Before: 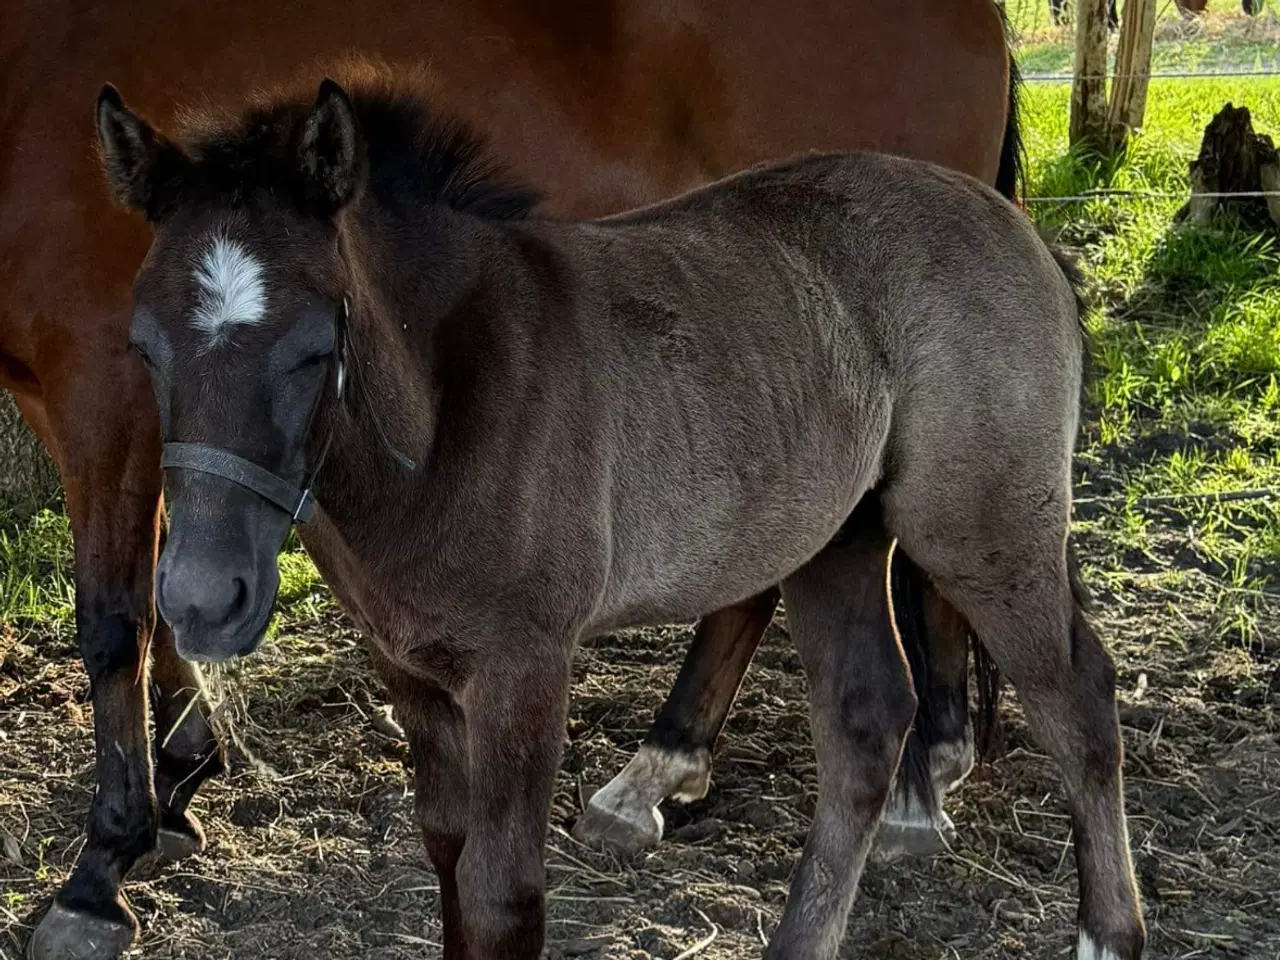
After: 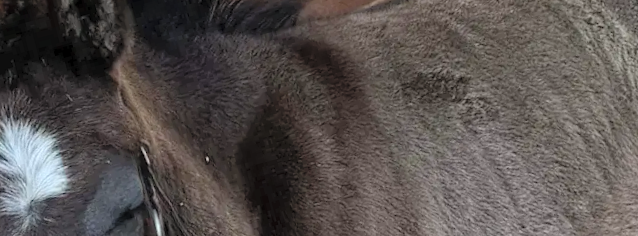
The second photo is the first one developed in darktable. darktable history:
crop: left 10.121%, top 10.631%, right 36.218%, bottom 51.526%
exposure: exposure 0.178 EV, compensate exposure bias true, compensate highlight preservation false
contrast brightness saturation: brightness 0.28
rotate and perspective: rotation -14.8°, crop left 0.1, crop right 0.903, crop top 0.25, crop bottom 0.748
